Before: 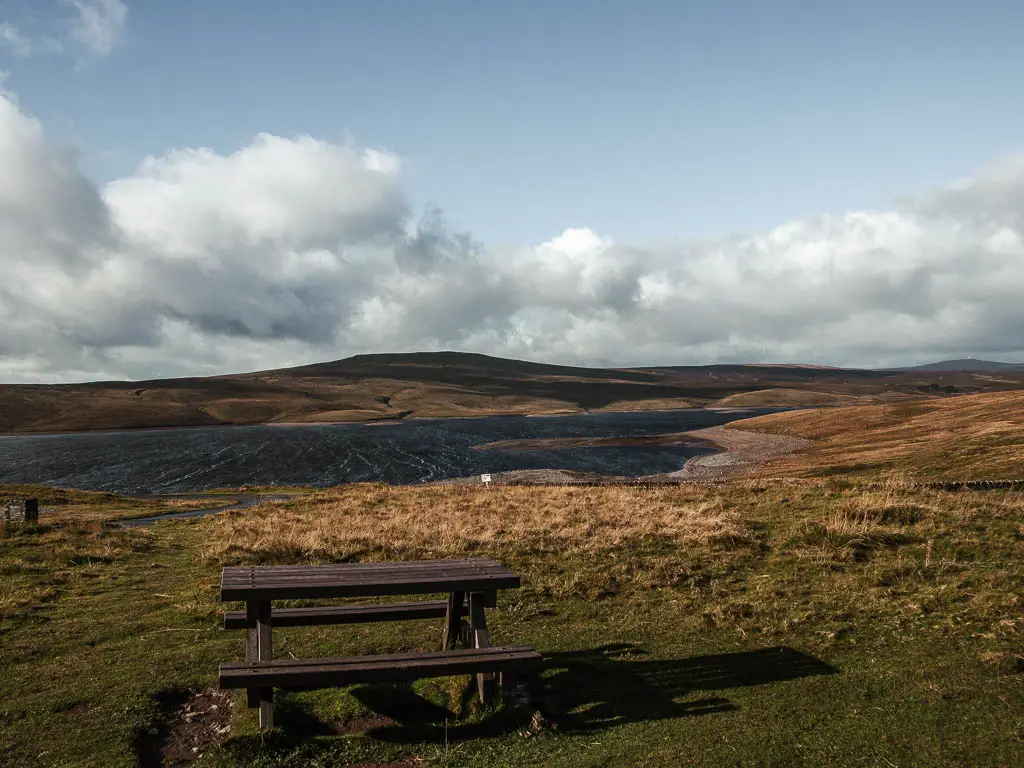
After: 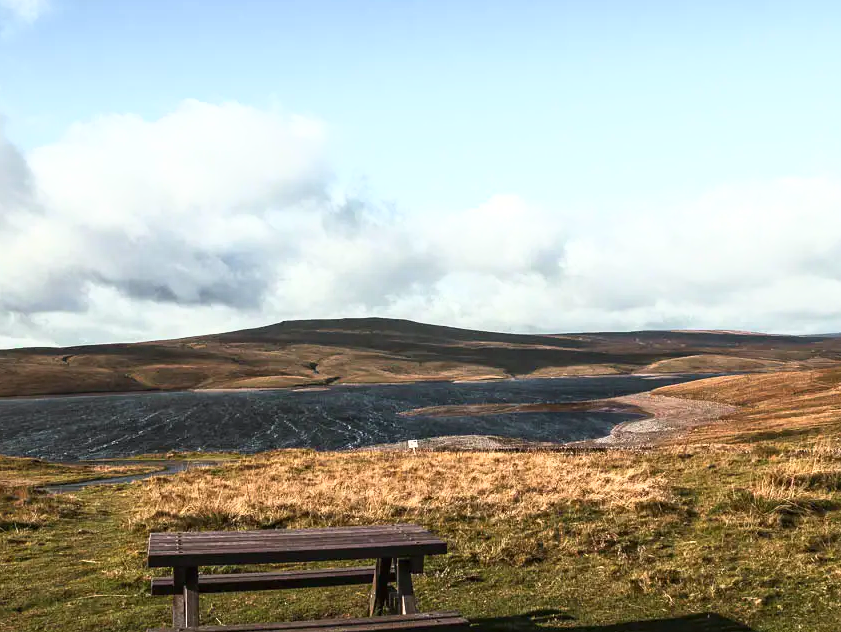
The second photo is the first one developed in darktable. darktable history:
base curve: curves: ch0 [(0, 0) (0.495, 0.917) (1, 1)]
crop and rotate: left 7.216%, top 4.435%, right 10.586%, bottom 13.237%
